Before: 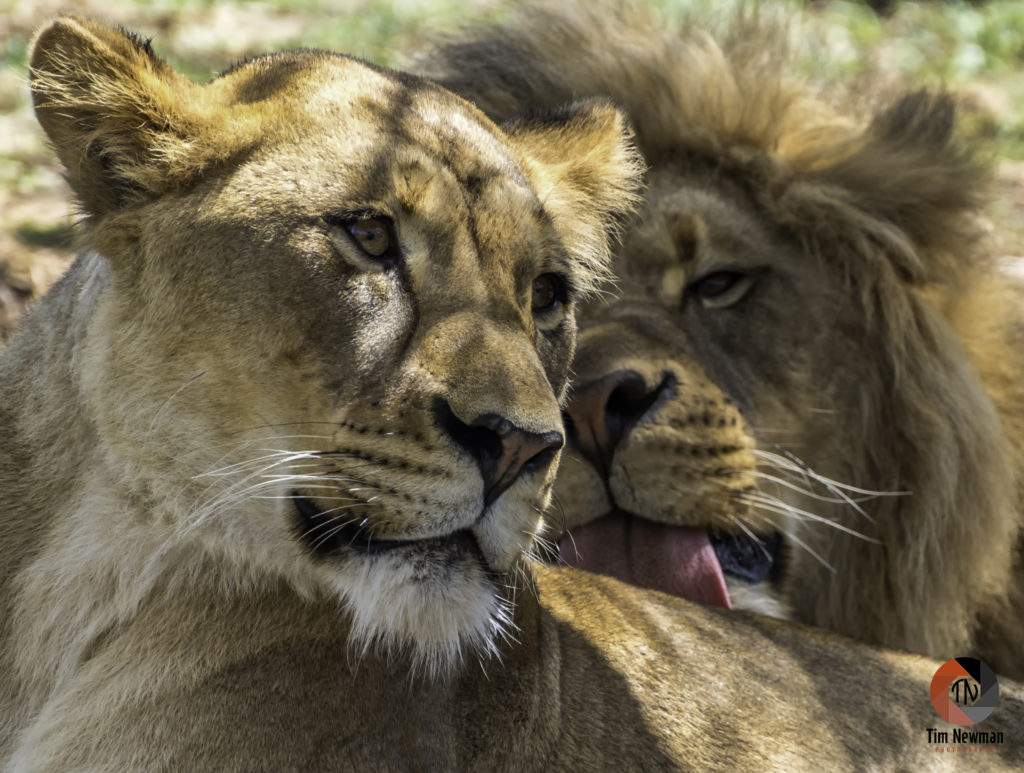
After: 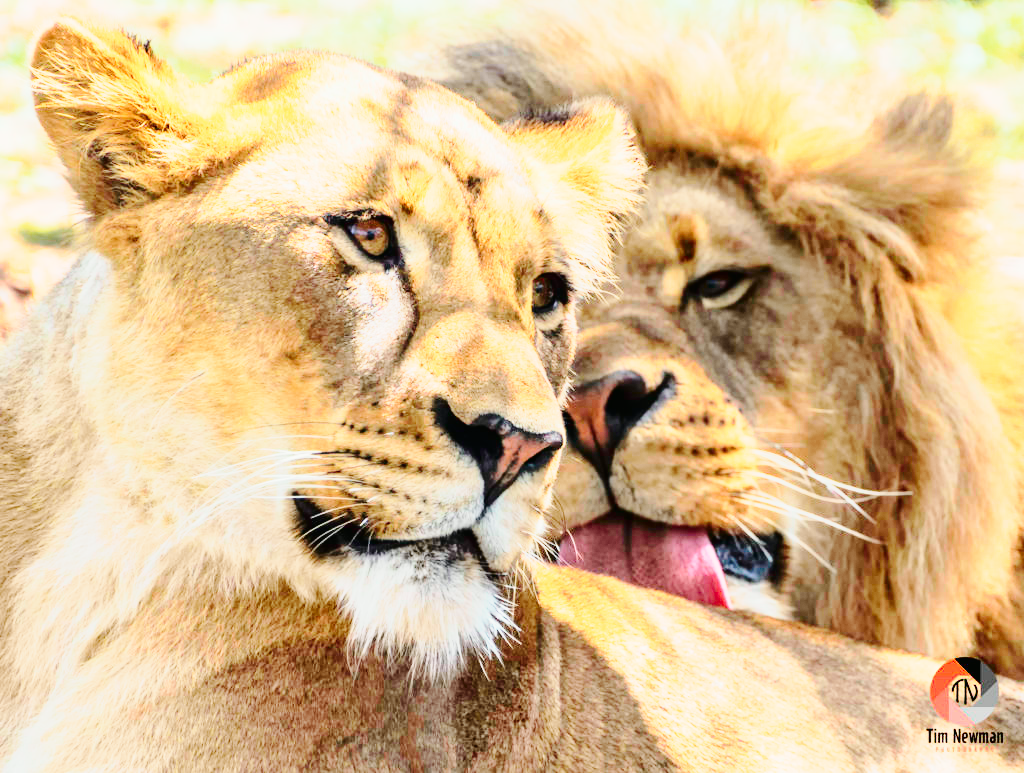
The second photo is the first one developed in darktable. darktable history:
base curve: curves: ch0 [(0, 0) (0.028, 0.03) (0.121, 0.232) (0.46, 0.748) (0.859, 0.968) (1, 1)], preserve colors none
exposure: exposure 0.766 EV, compensate highlight preservation false
tone curve: curves: ch0 [(0, 0.012) (0.031, 0.02) (0.12, 0.083) (0.193, 0.171) (0.277, 0.279) (0.45, 0.52) (0.568, 0.676) (0.678, 0.777) (0.875, 0.92) (1, 0.965)]; ch1 [(0, 0) (0.243, 0.245) (0.402, 0.41) (0.493, 0.486) (0.508, 0.507) (0.531, 0.53) (0.551, 0.564) (0.646, 0.672) (0.694, 0.732) (1, 1)]; ch2 [(0, 0) (0.249, 0.216) (0.356, 0.343) (0.424, 0.442) (0.476, 0.482) (0.498, 0.502) (0.517, 0.517) (0.532, 0.545) (0.562, 0.575) (0.614, 0.644) (0.706, 0.748) (0.808, 0.809) (0.991, 0.968)], color space Lab, independent channels, preserve colors none
